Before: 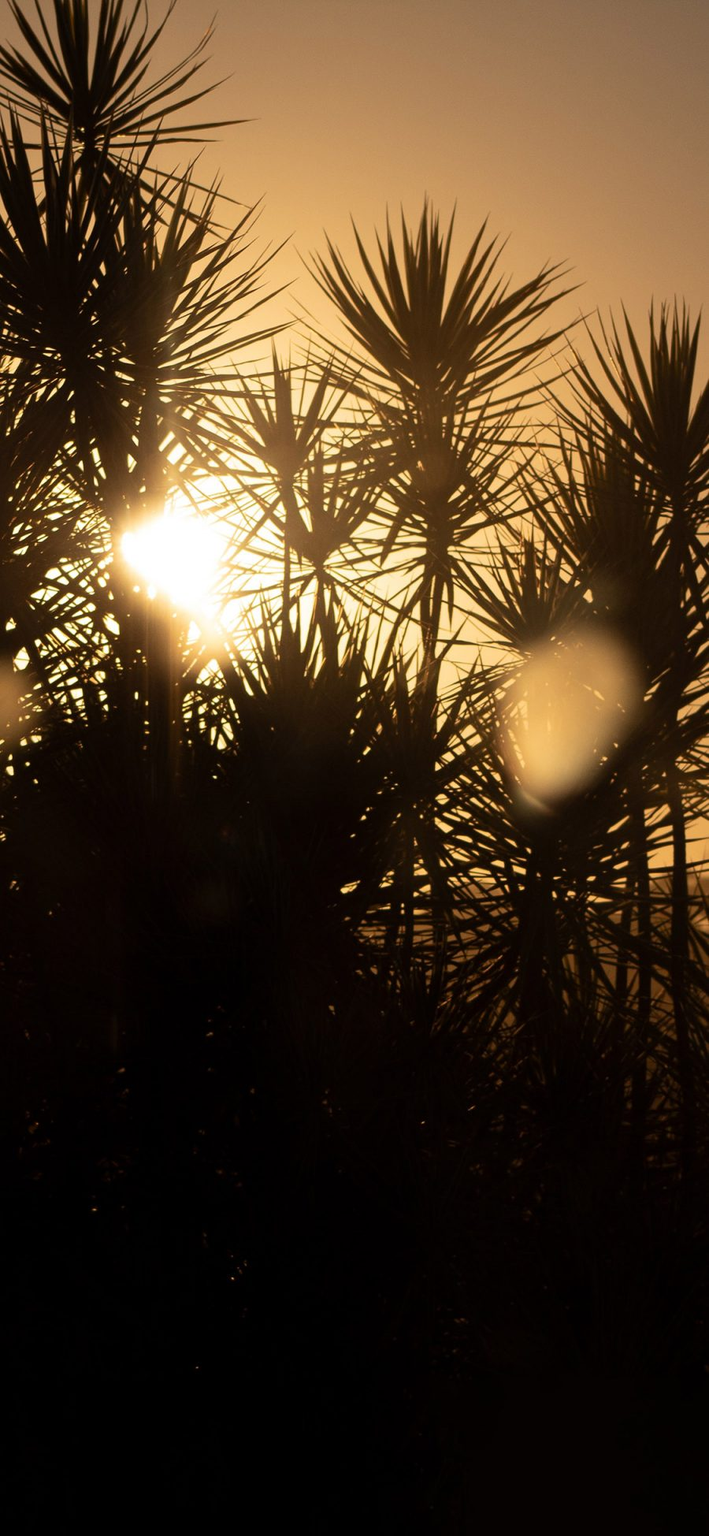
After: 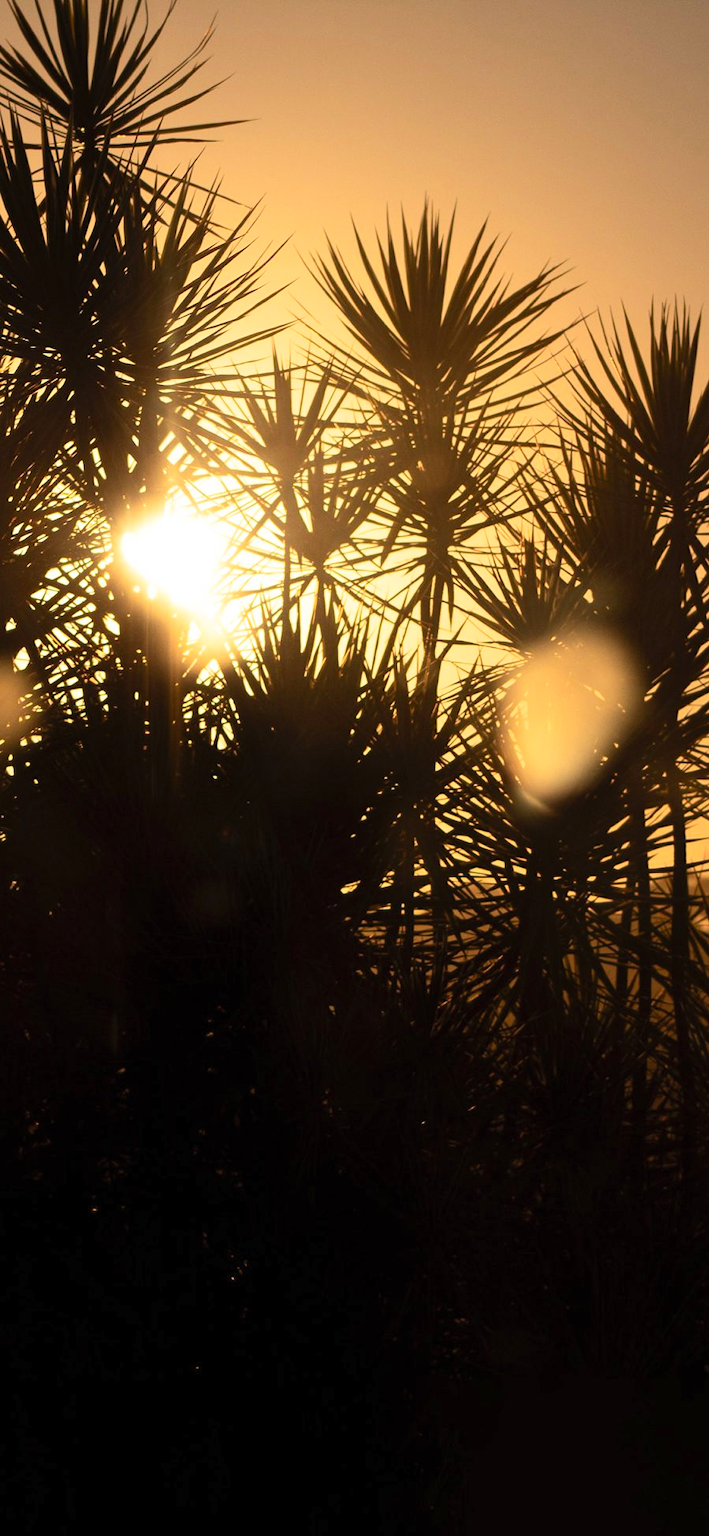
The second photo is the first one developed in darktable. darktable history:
contrast brightness saturation: contrast 0.199, brightness 0.162, saturation 0.225
